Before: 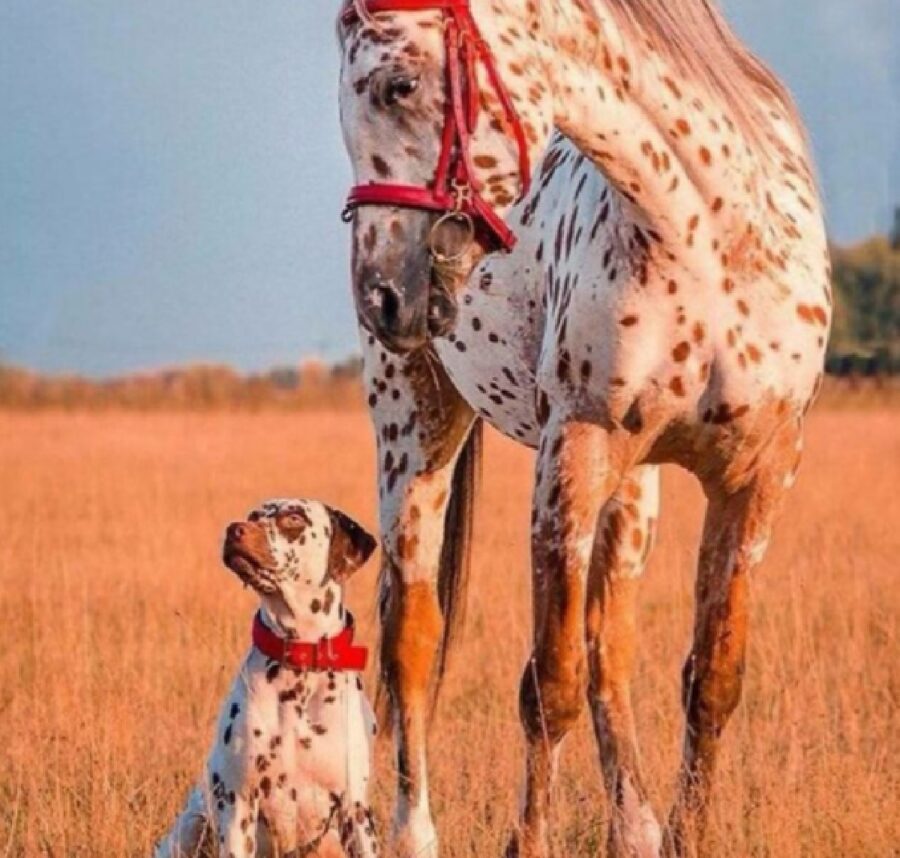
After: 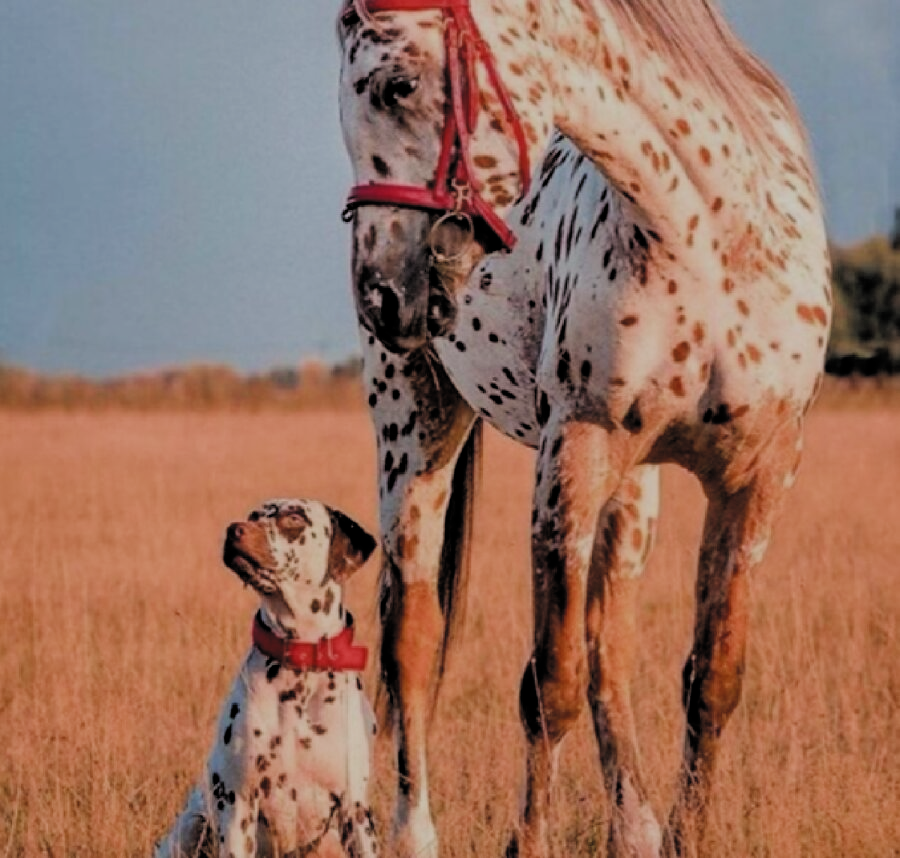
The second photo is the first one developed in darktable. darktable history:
filmic rgb: black relative exposure -3.81 EV, white relative exposure 3.49 EV, hardness 2.56, contrast 1.102, color science v4 (2020)
exposure: exposure -0.568 EV, compensate highlight preservation false
